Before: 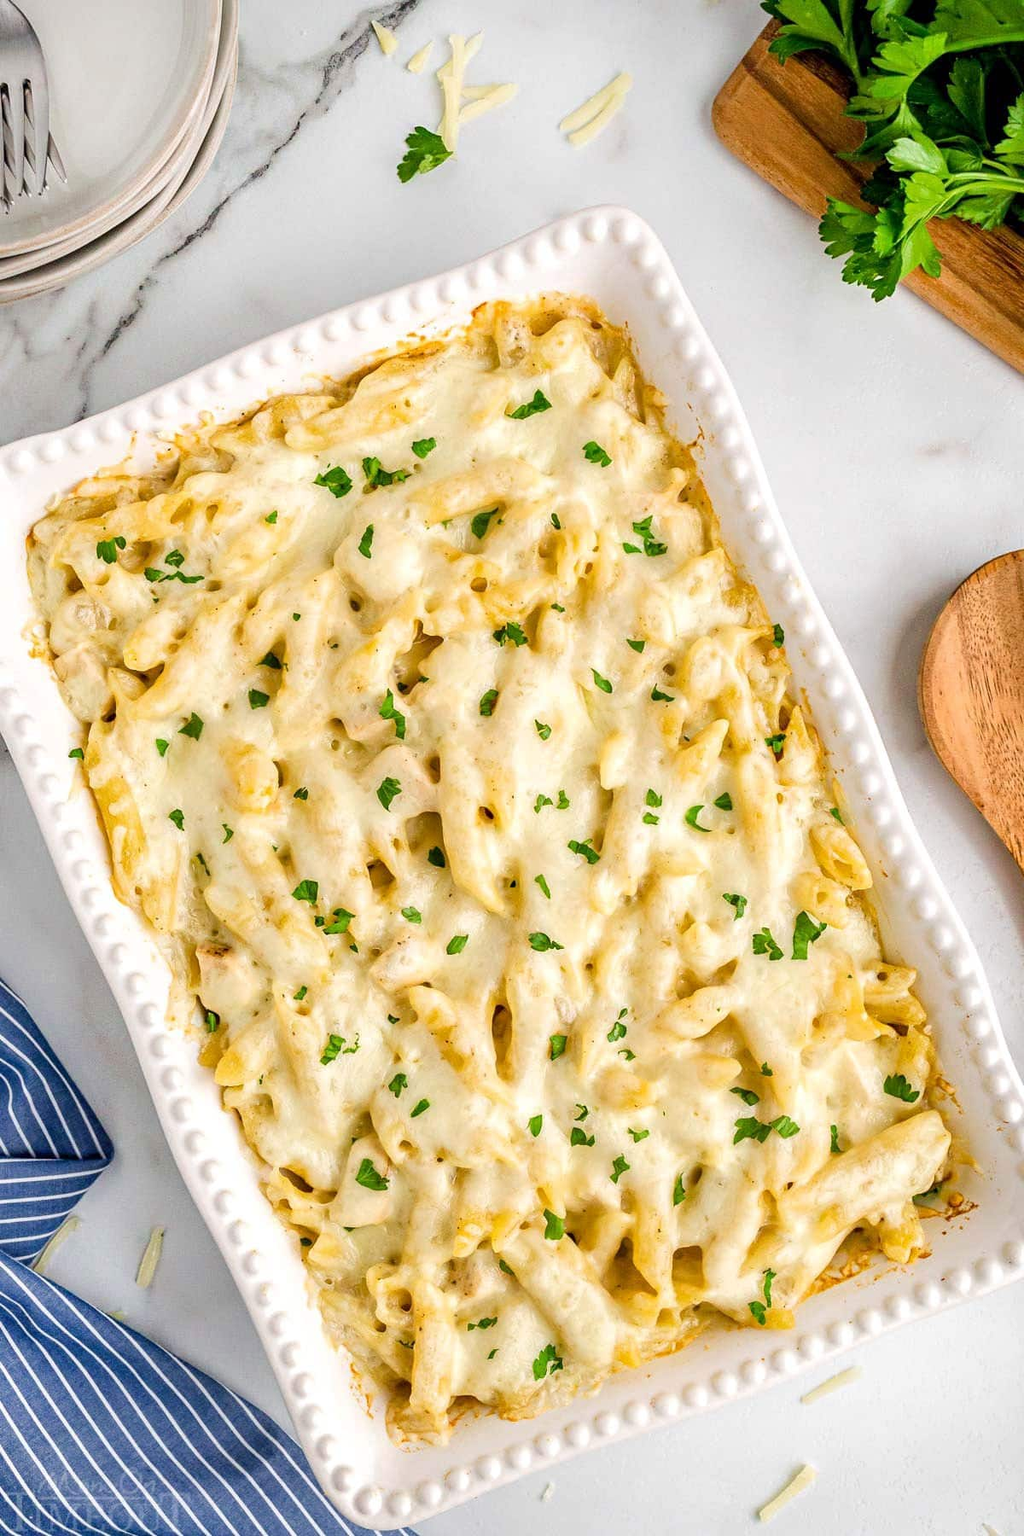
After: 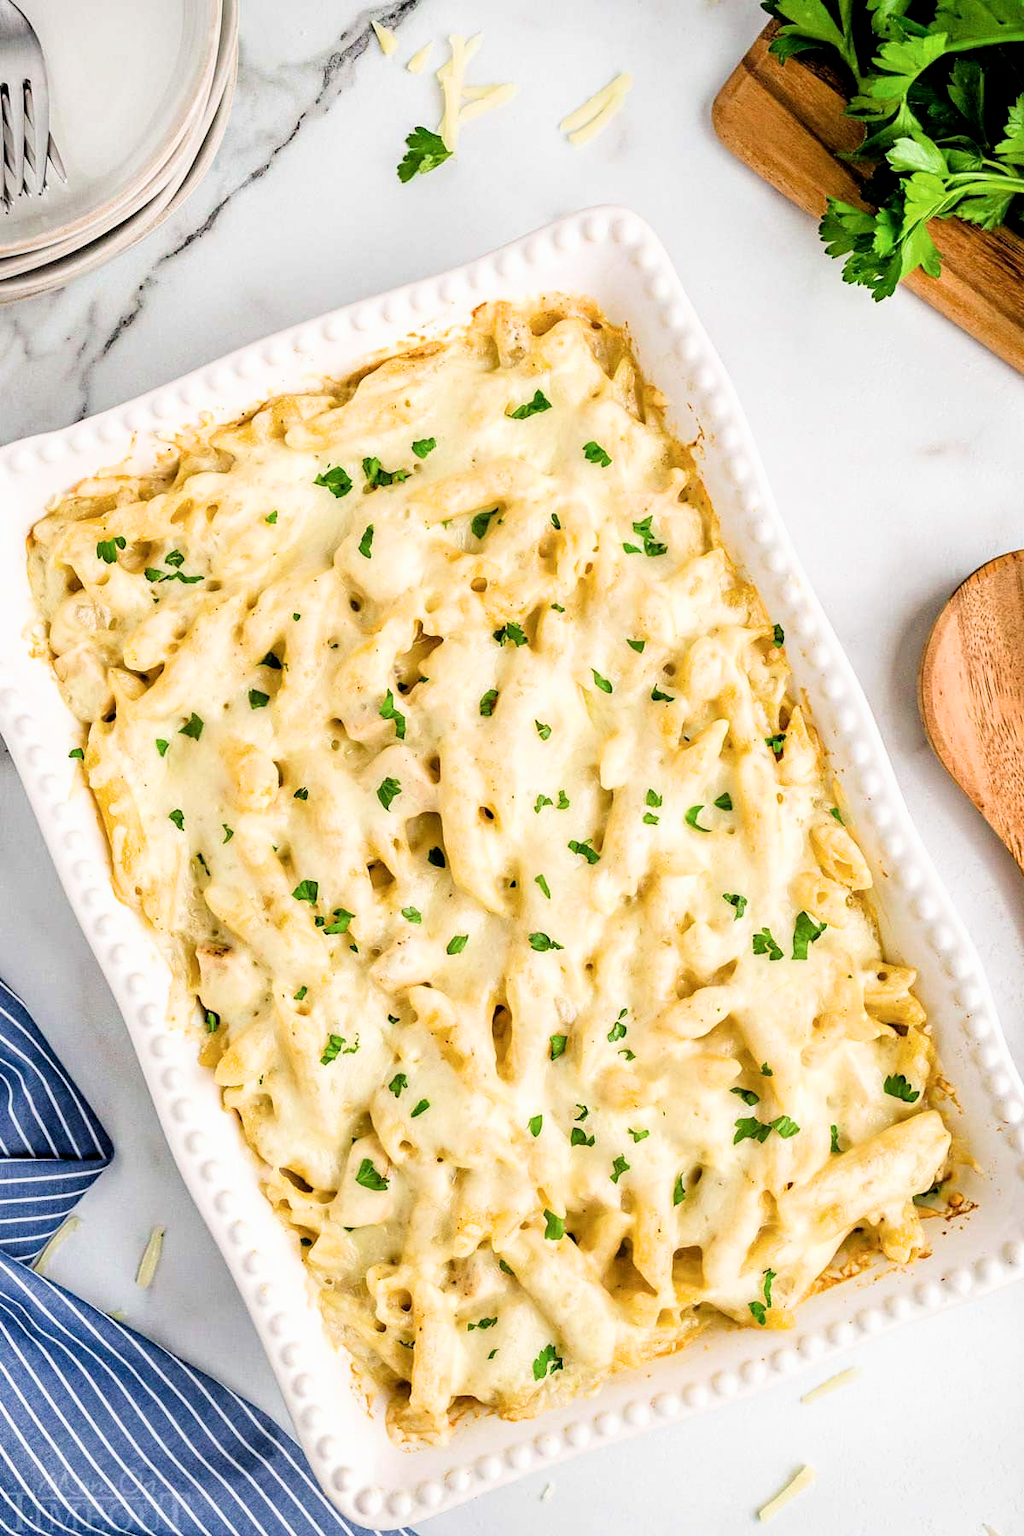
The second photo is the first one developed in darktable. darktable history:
filmic rgb: black relative exposure -4.94 EV, white relative exposure 2.82 EV, hardness 3.73
exposure: exposure 0.18 EV, compensate highlight preservation false
